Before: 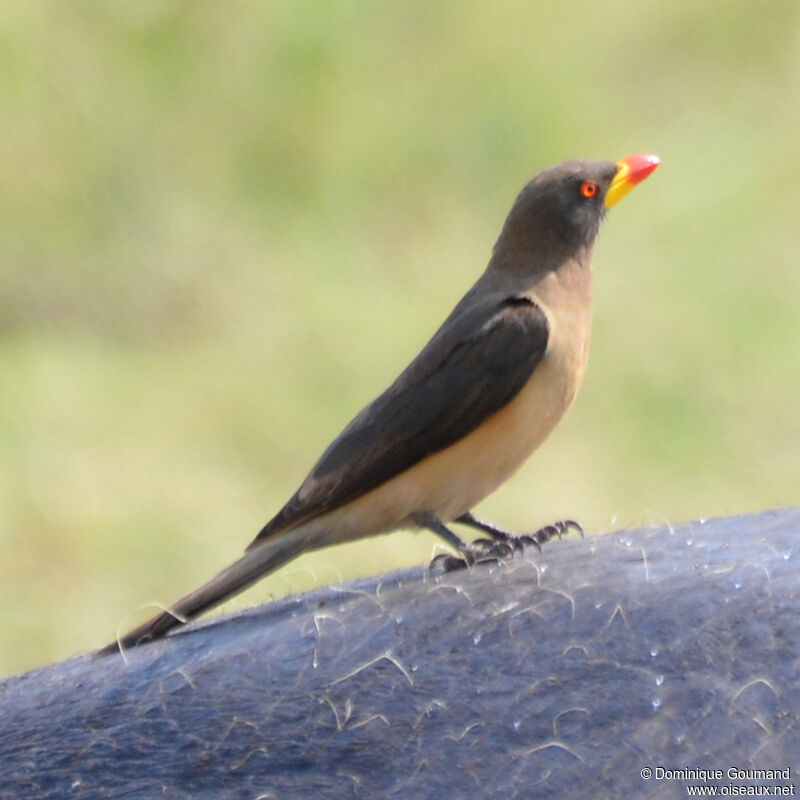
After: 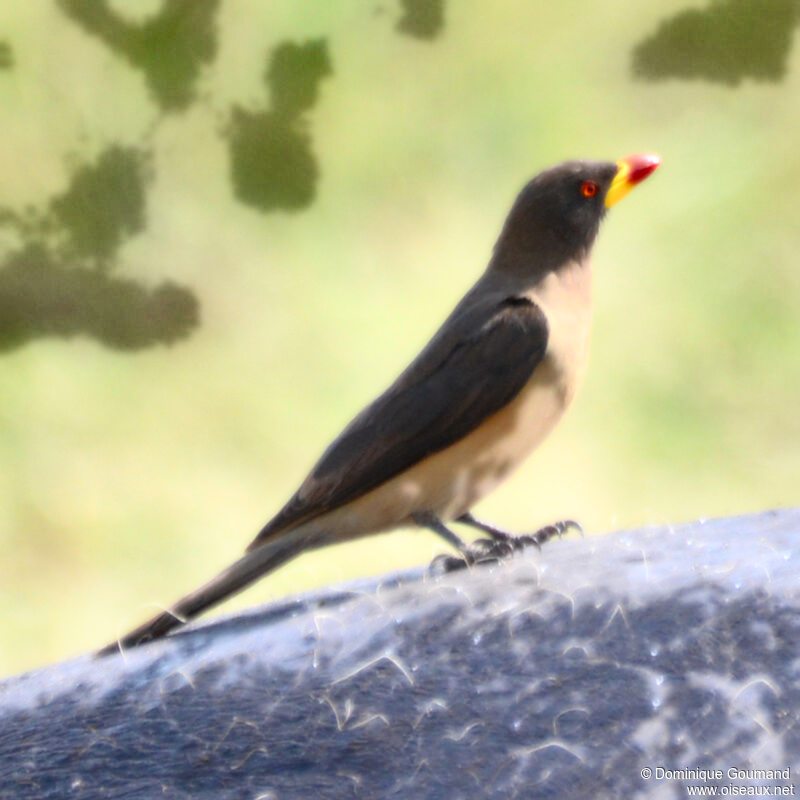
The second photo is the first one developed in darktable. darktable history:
shadows and highlights: shadows 20.91, highlights -82.73, soften with gaussian
bloom: size 0%, threshold 54.82%, strength 8.31%
